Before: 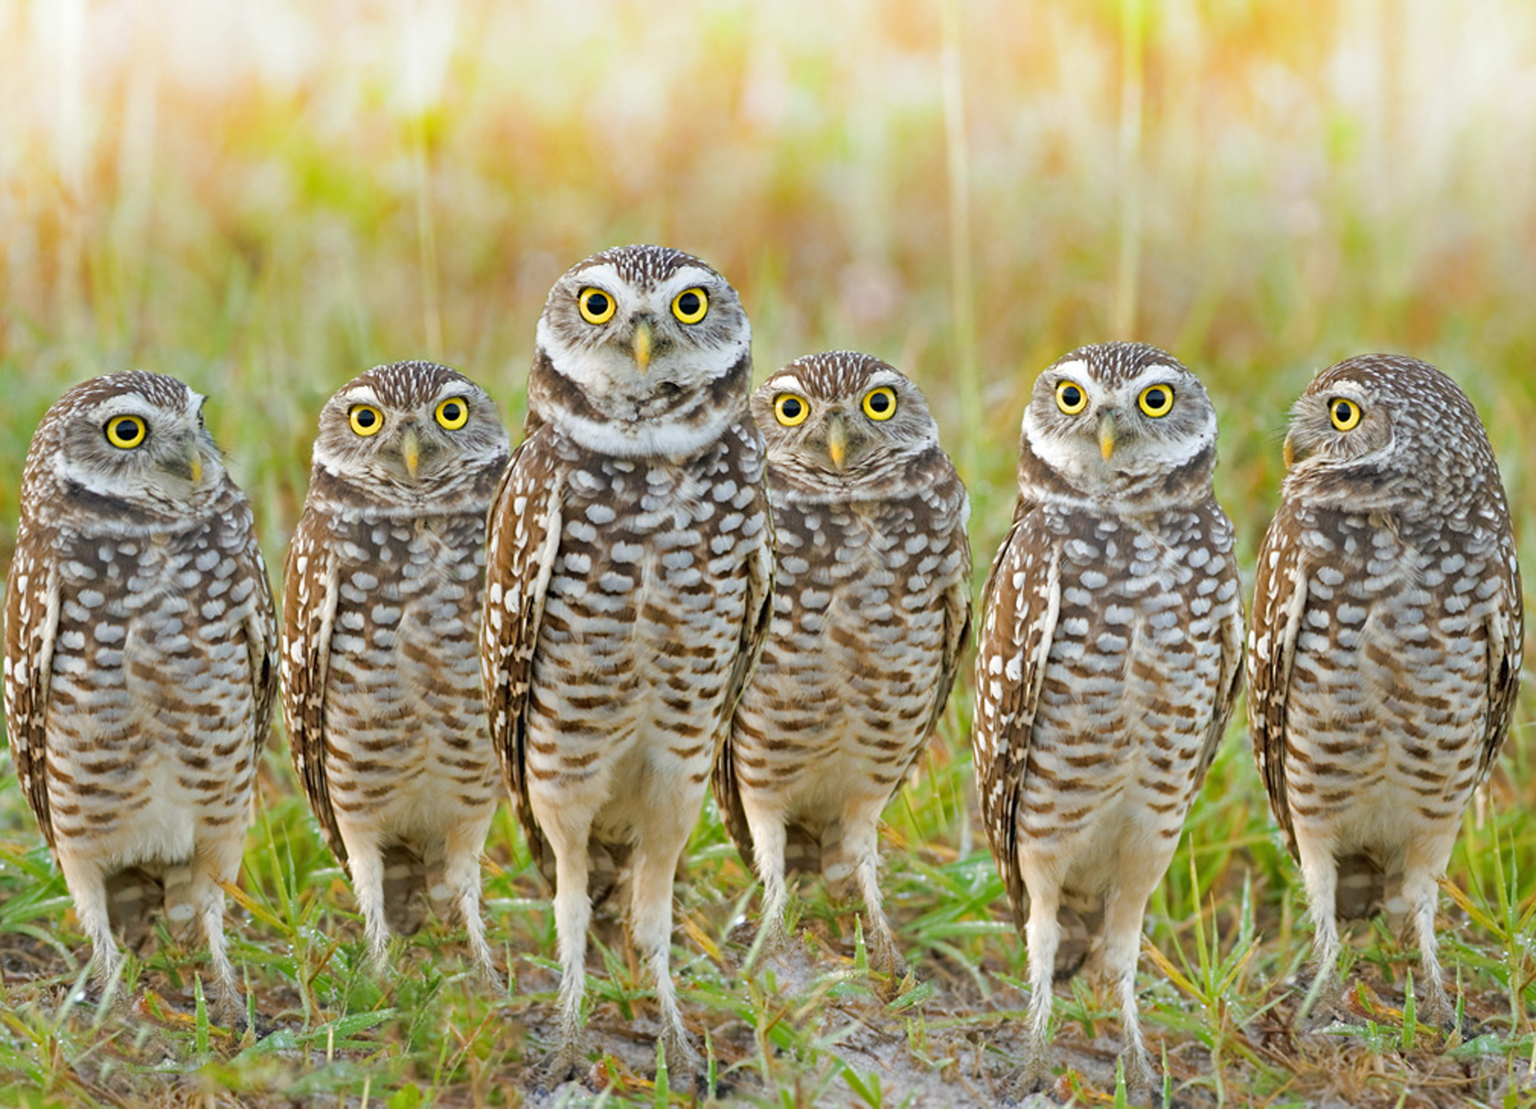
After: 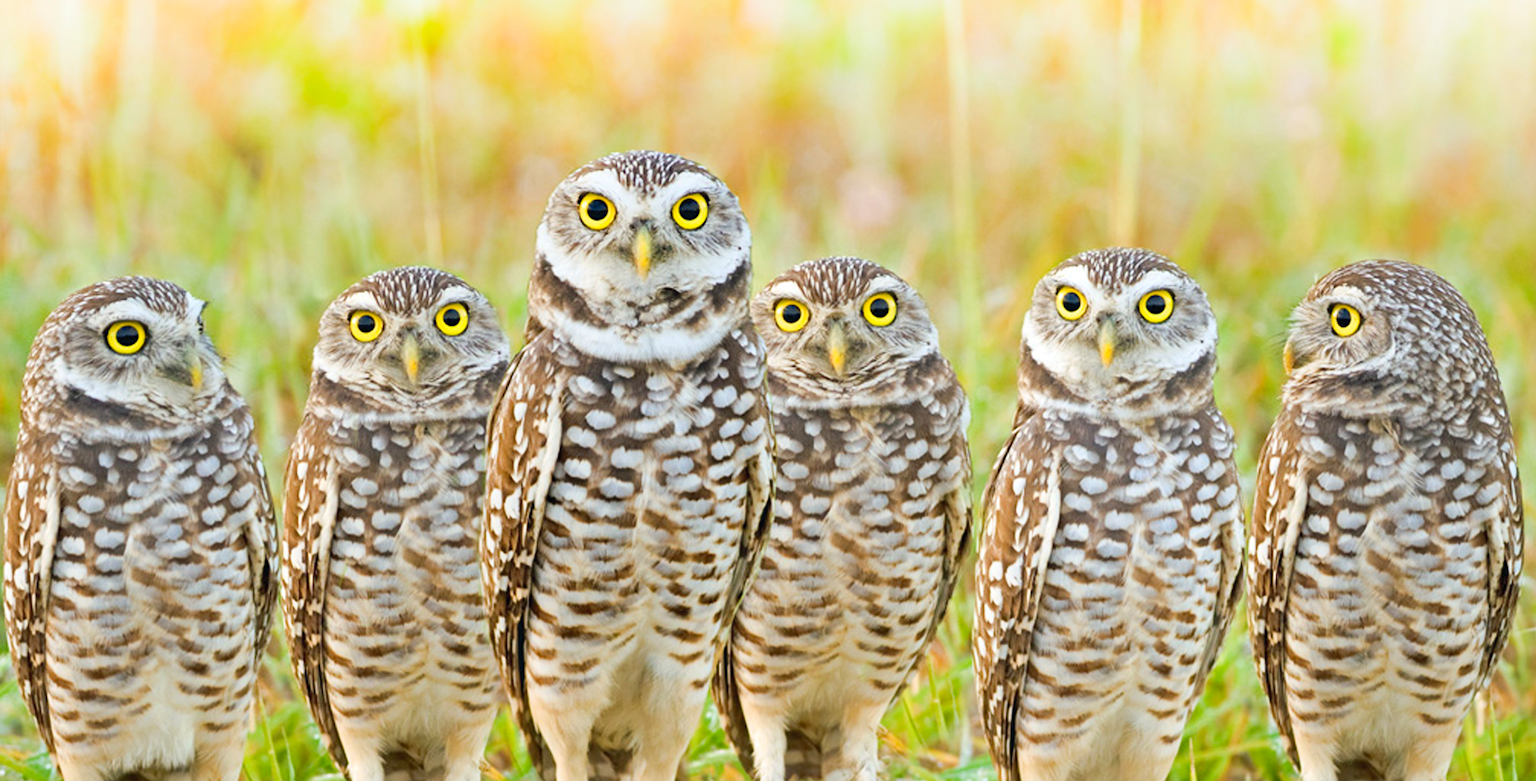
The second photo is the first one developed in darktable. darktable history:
contrast brightness saturation: contrast 0.195, brightness 0.168, saturation 0.222
crop and rotate: top 8.544%, bottom 20.954%
